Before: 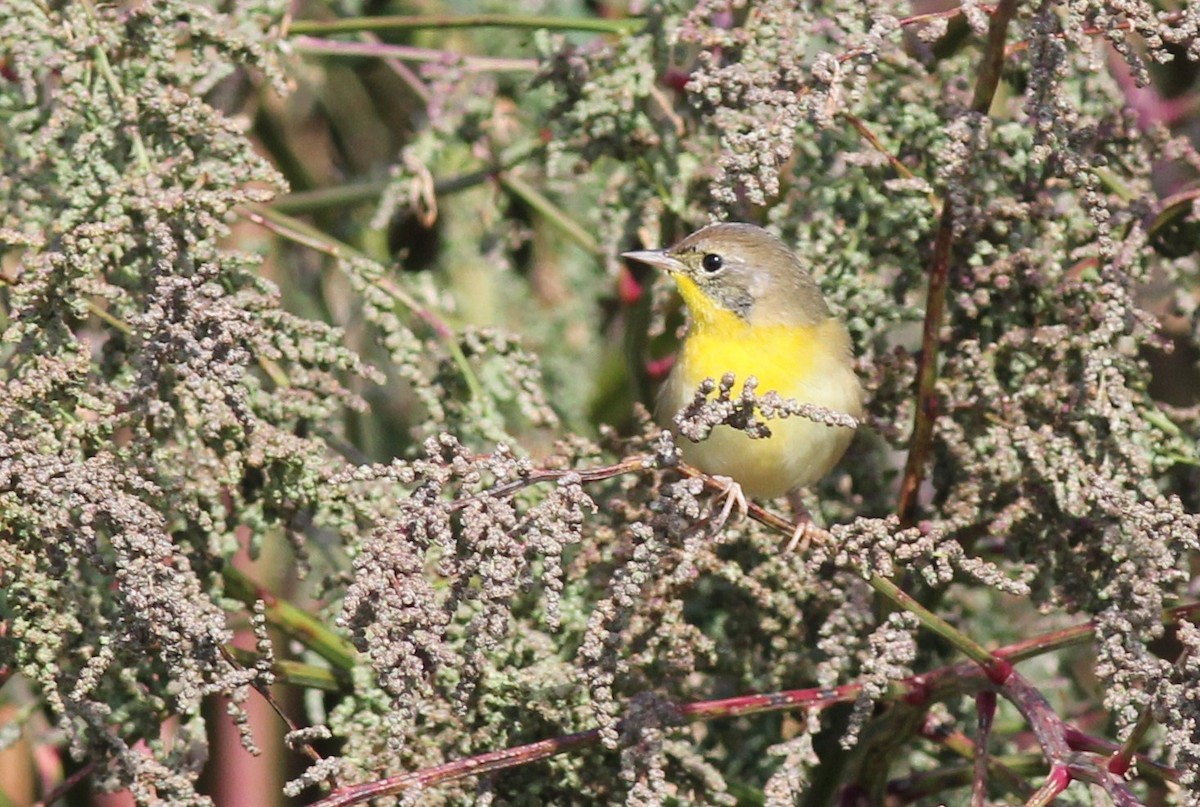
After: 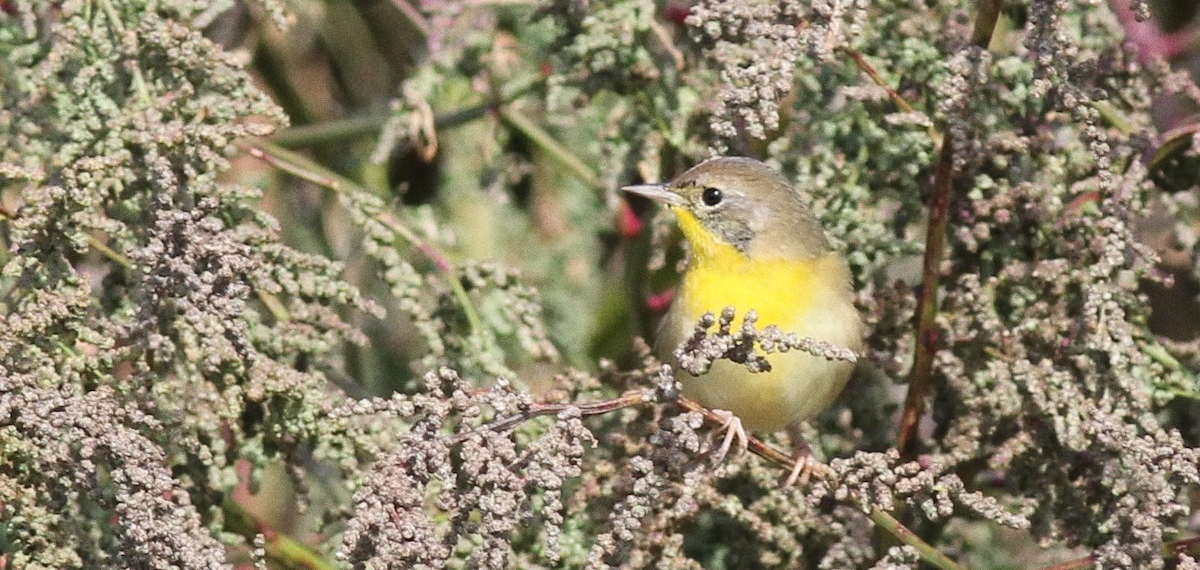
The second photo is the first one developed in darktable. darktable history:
grain: coarseness 0.09 ISO
contrast equalizer: y [[0.5 ×6], [0.5 ×6], [0.5 ×6], [0 ×6], [0, 0, 0, 0.581, 0.011, 0]]
crop and rotate: top 8.293%, bottom 20.996%
